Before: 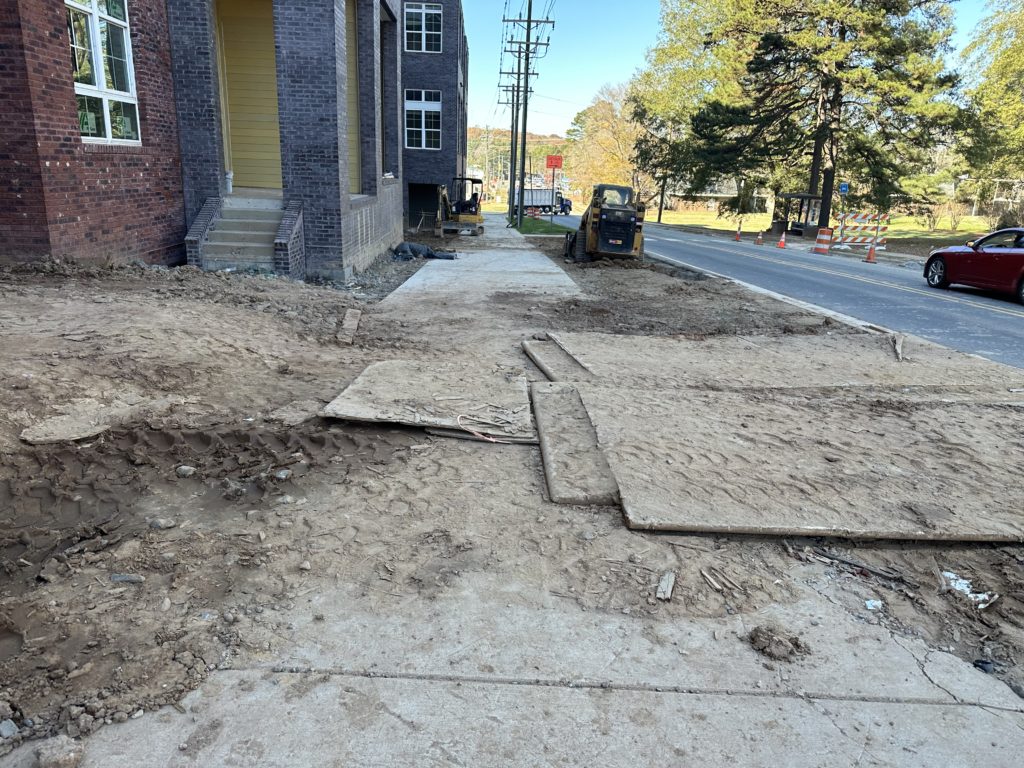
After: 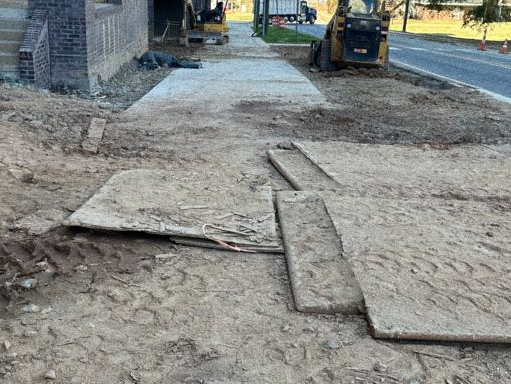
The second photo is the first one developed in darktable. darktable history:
shadows and highlights: soften with gaussian
crop: left 25%, top 25%, right 25%, bottom 25%
grain: coarseness 11.82 ISO, strength 36.67%, mid-tones bias 74.17%
